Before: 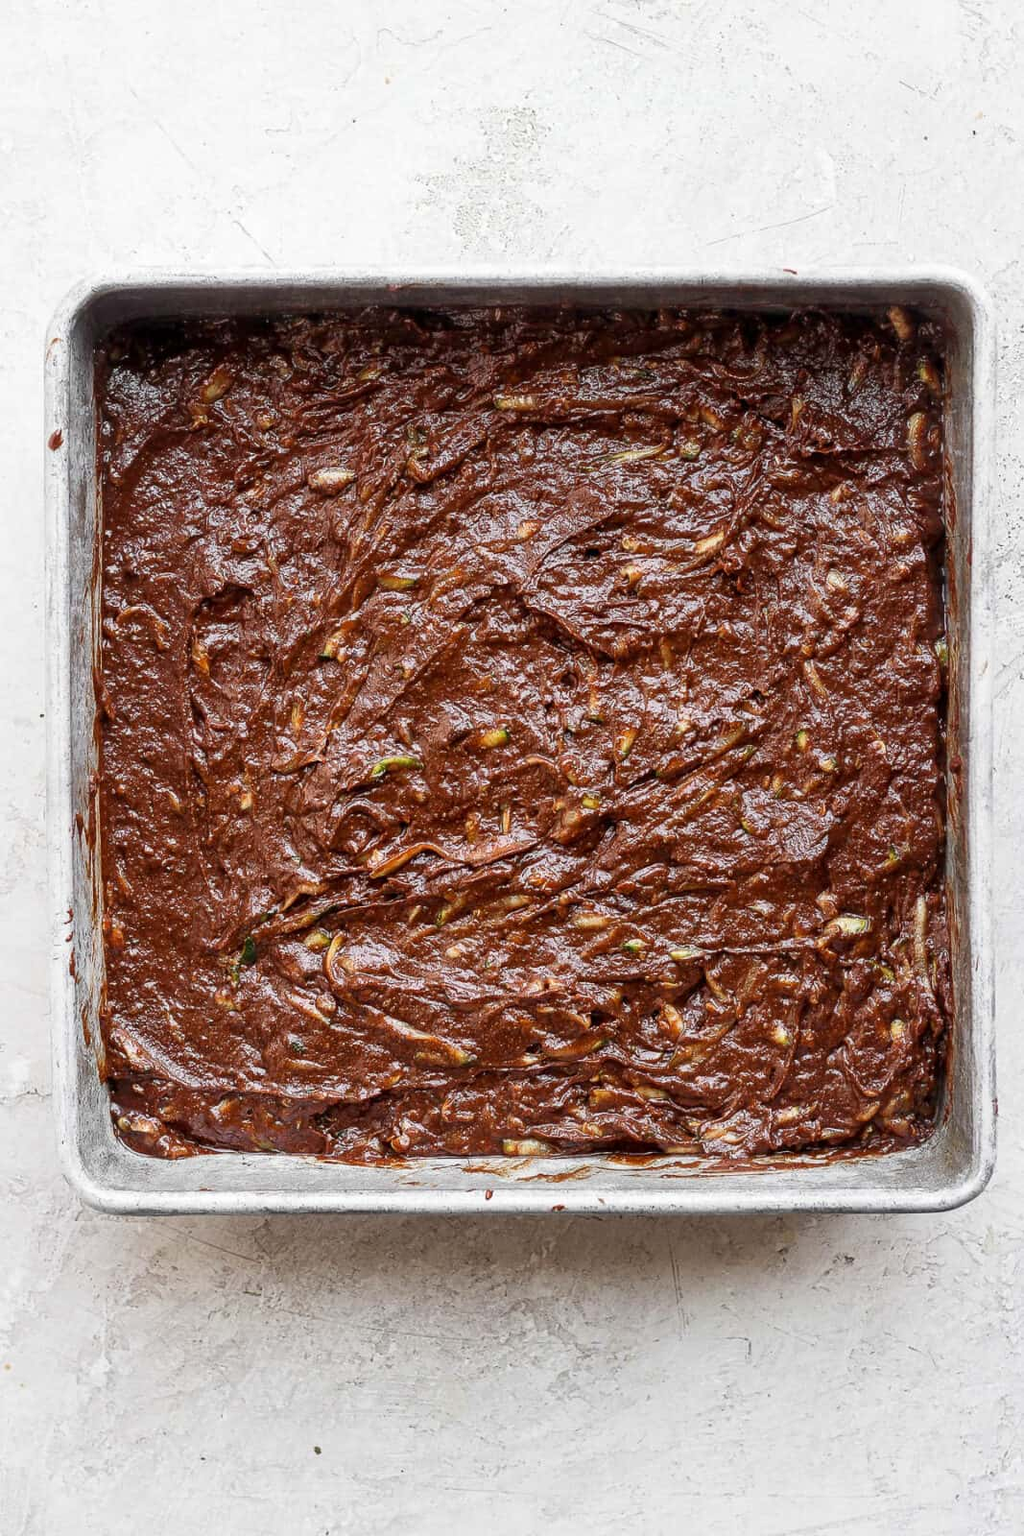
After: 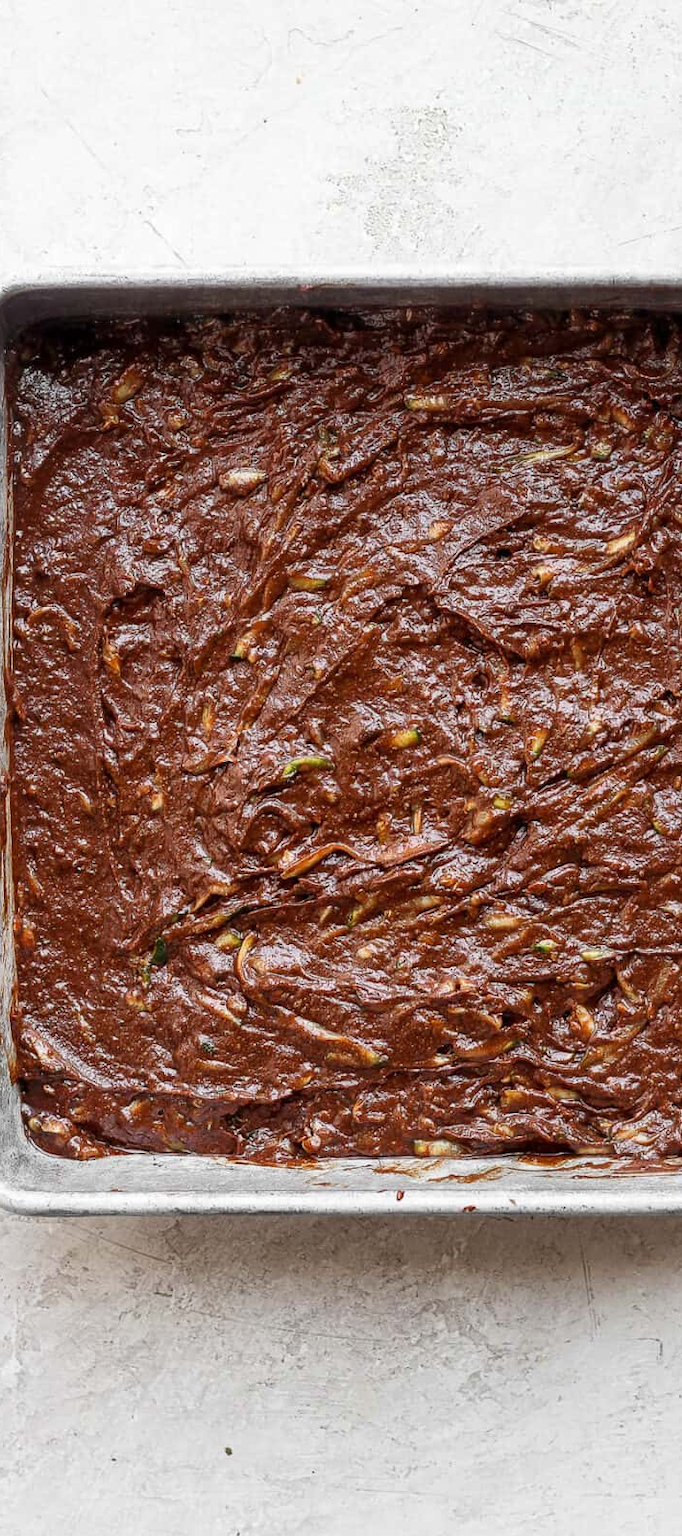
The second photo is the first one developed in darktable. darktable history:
crop and rotate: left 8.786%, right 24.548%
exposure: compensate highlight preservation false
